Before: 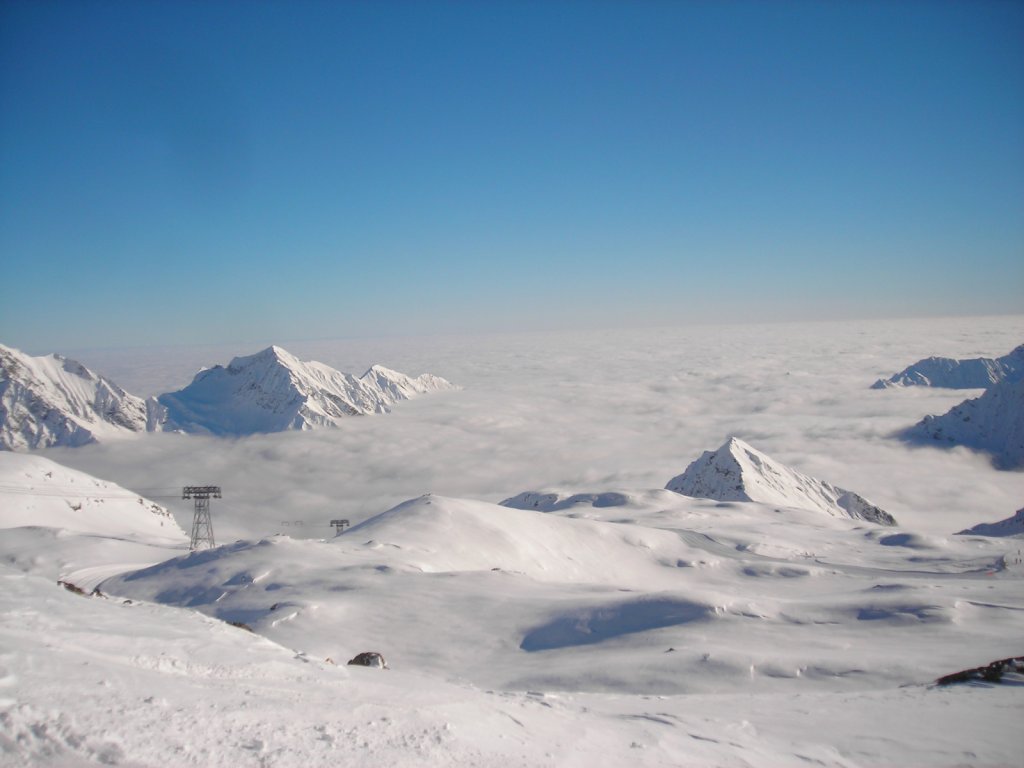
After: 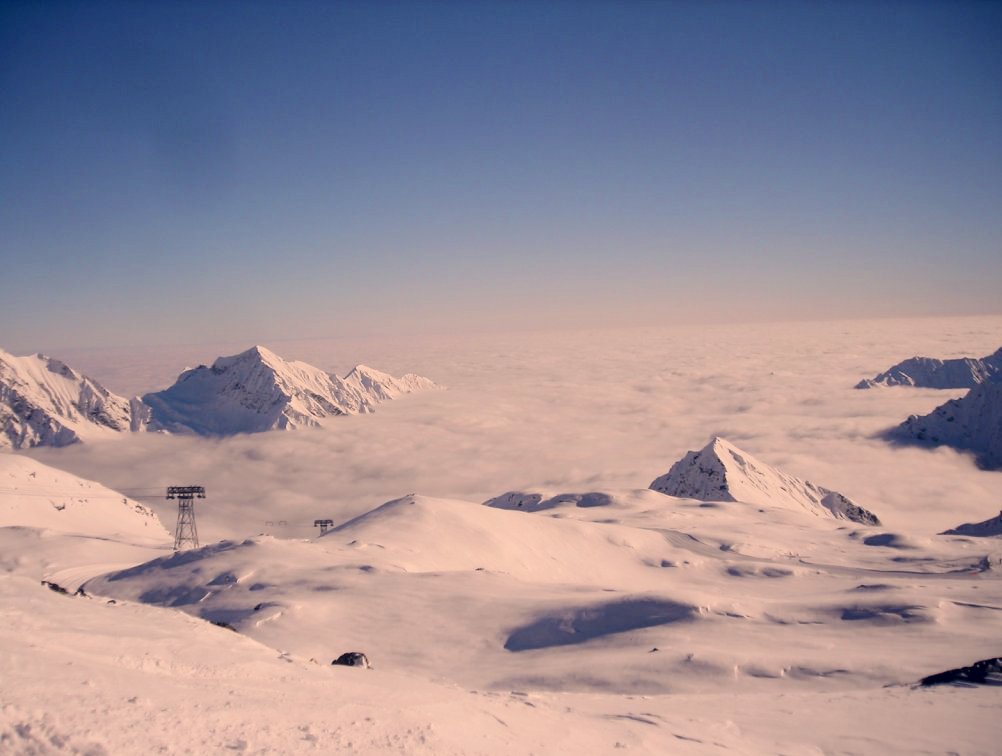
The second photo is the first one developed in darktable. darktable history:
color correction: highlights a* 19.83, highlights b* 26.84, shadows a* 3.46, shadows b* -17.98, saturation 0.753
crop and rotate: left 1.585%, right 0.541%, bottom 1.553%
exposure: black level correction 0.002, exposure -0.096 EV, compensate highlight preservation false
filmic rgb: black relative exposure -7.5 EV, white relative exposure 5 EV, hardness 3.33, contrast 1.298
contrast brightness saturation: contrast 0.132, brightness -0.054, saturation 0.159
